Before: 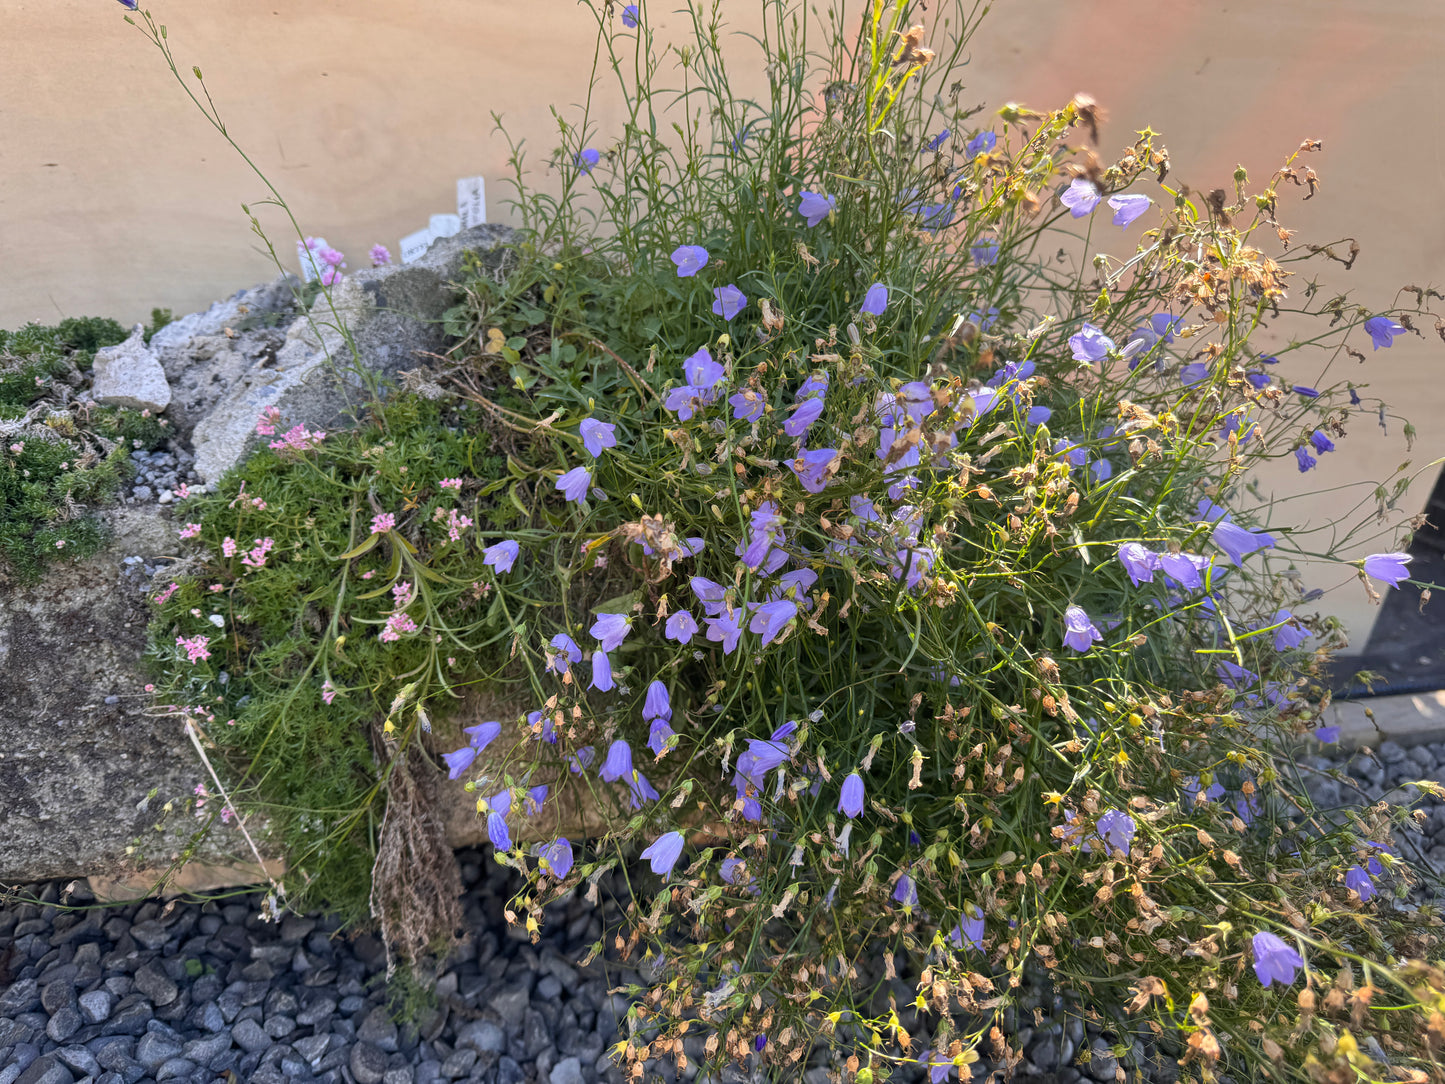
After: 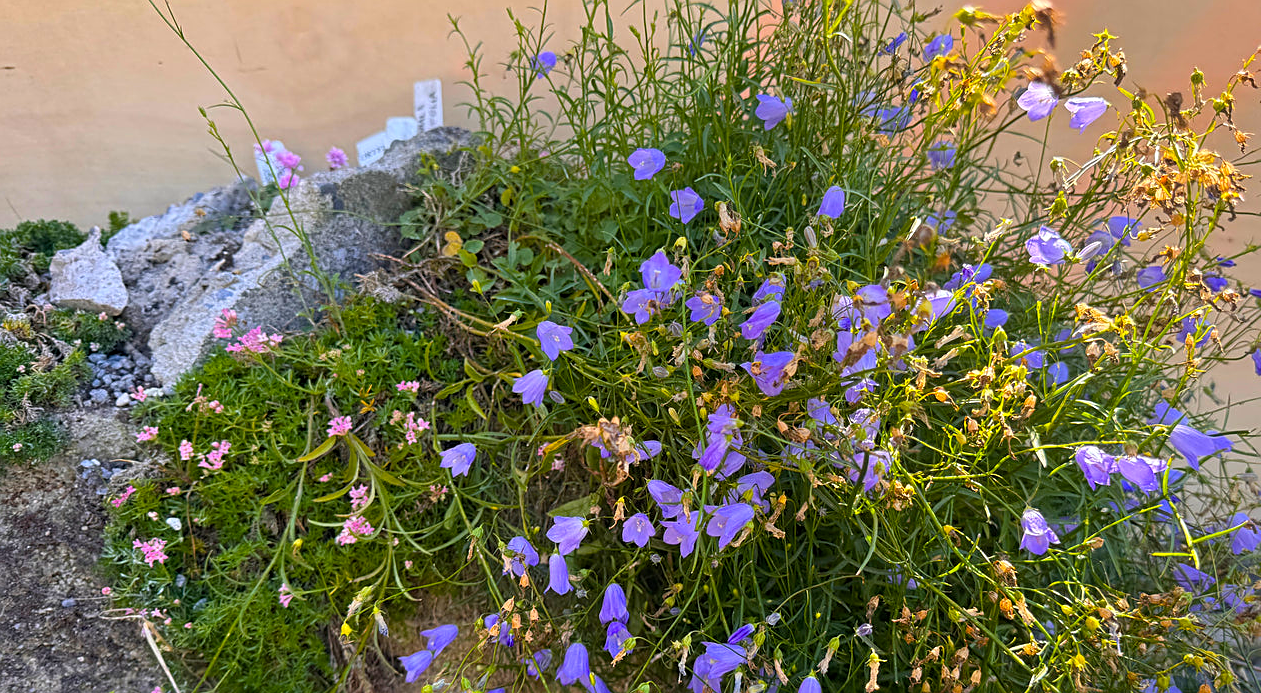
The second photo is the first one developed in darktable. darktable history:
sharpen: on, module defaults
crop: left 3.038%, top 8.992%, right 9.662%, bottom 27.008%
color balance rgb: linear chroma grading › global chroma 15.6%, perceptual saturation grading › global saturation 29.878%, global vibrance 20%
tone equalizer: on, module defaults
